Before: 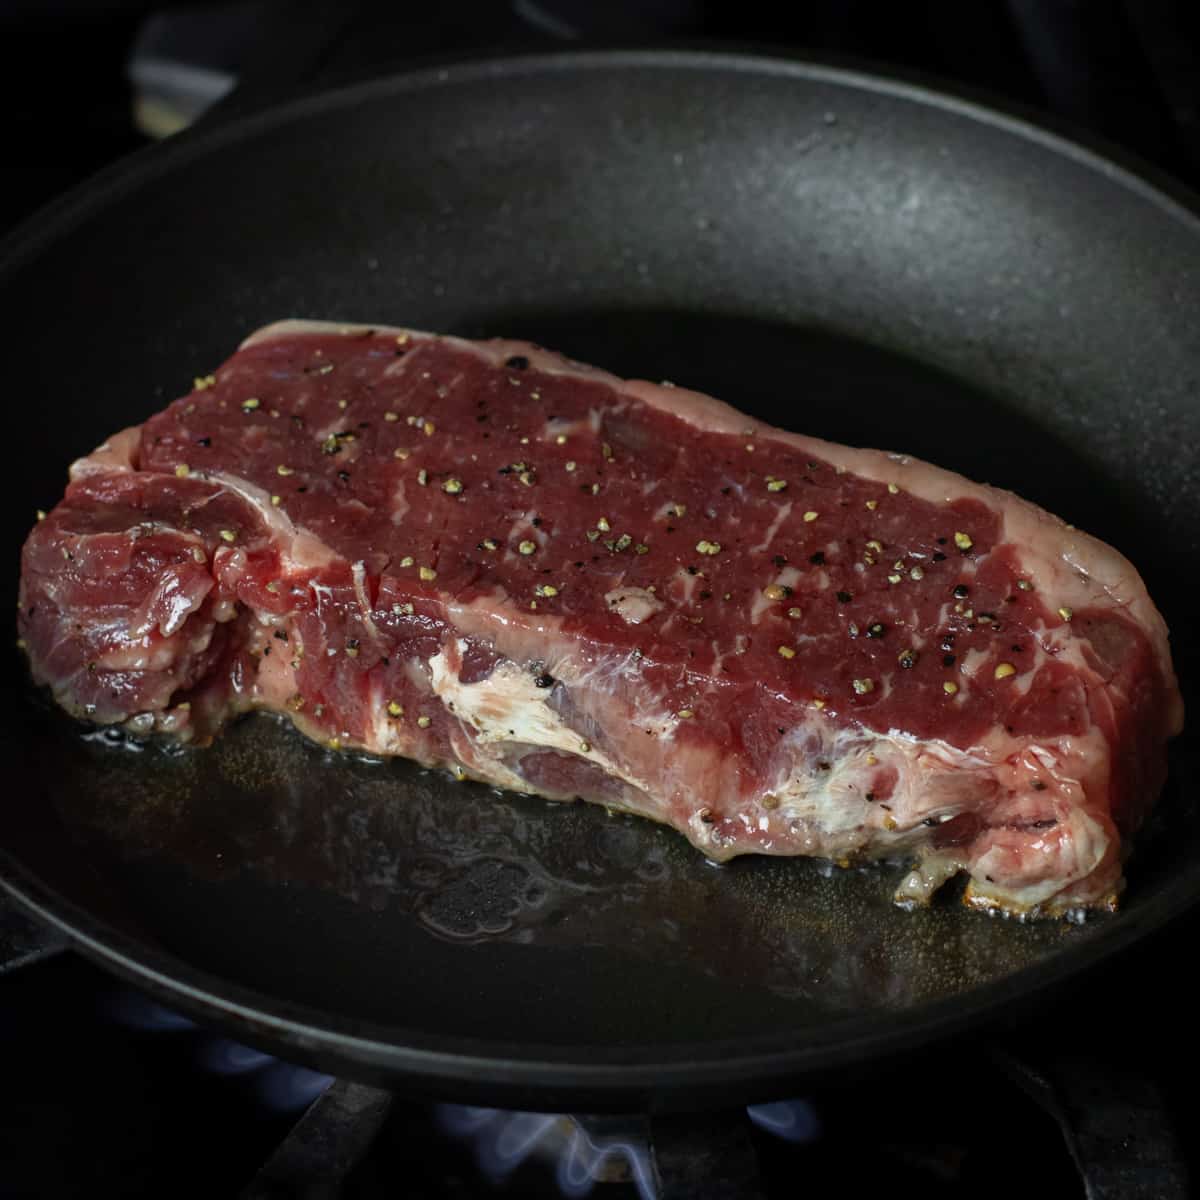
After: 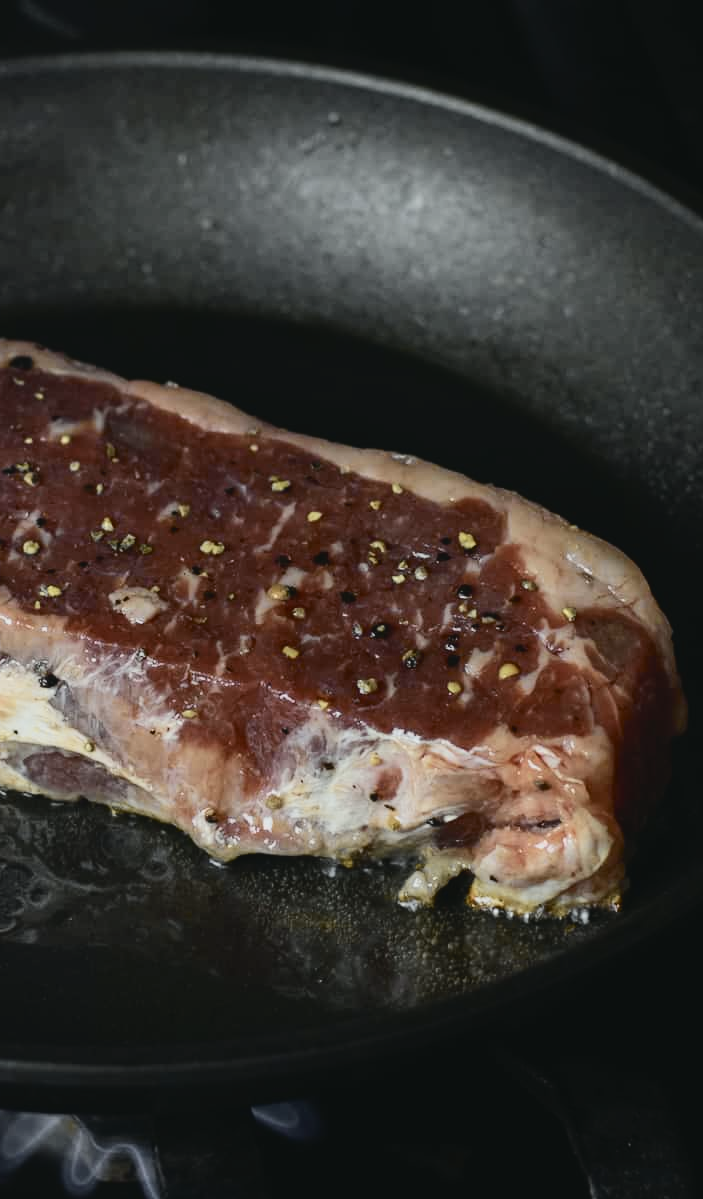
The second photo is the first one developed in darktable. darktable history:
contrast brightness saturation: contrast -0.05, saturation -0.41
crop: left 41.402%
tone curve: curves: ch0 [(0, 0.03) (0.113, 0.087) (0.207, 0.184) (0.515, 0.612) (0.712, 0.793) (1, 0.946)]; ch1 [(0, 0) (0.172, 0.123) (0.317, 0.279) (0.414, 0.382) (0.476, 0.479) (0.505, 0.498) (0.534, 0.534) (0.621, 0.65) (0.709, 0.764) (1, 1)]; ch2 [(0, 0) (0.411, 0.424) (0.505, 0.505) (0.521, 0.524) (0.537, 0.57) (0.65, 0.699) (1, 1)], color space Lab, independent channels, preserve colors none
